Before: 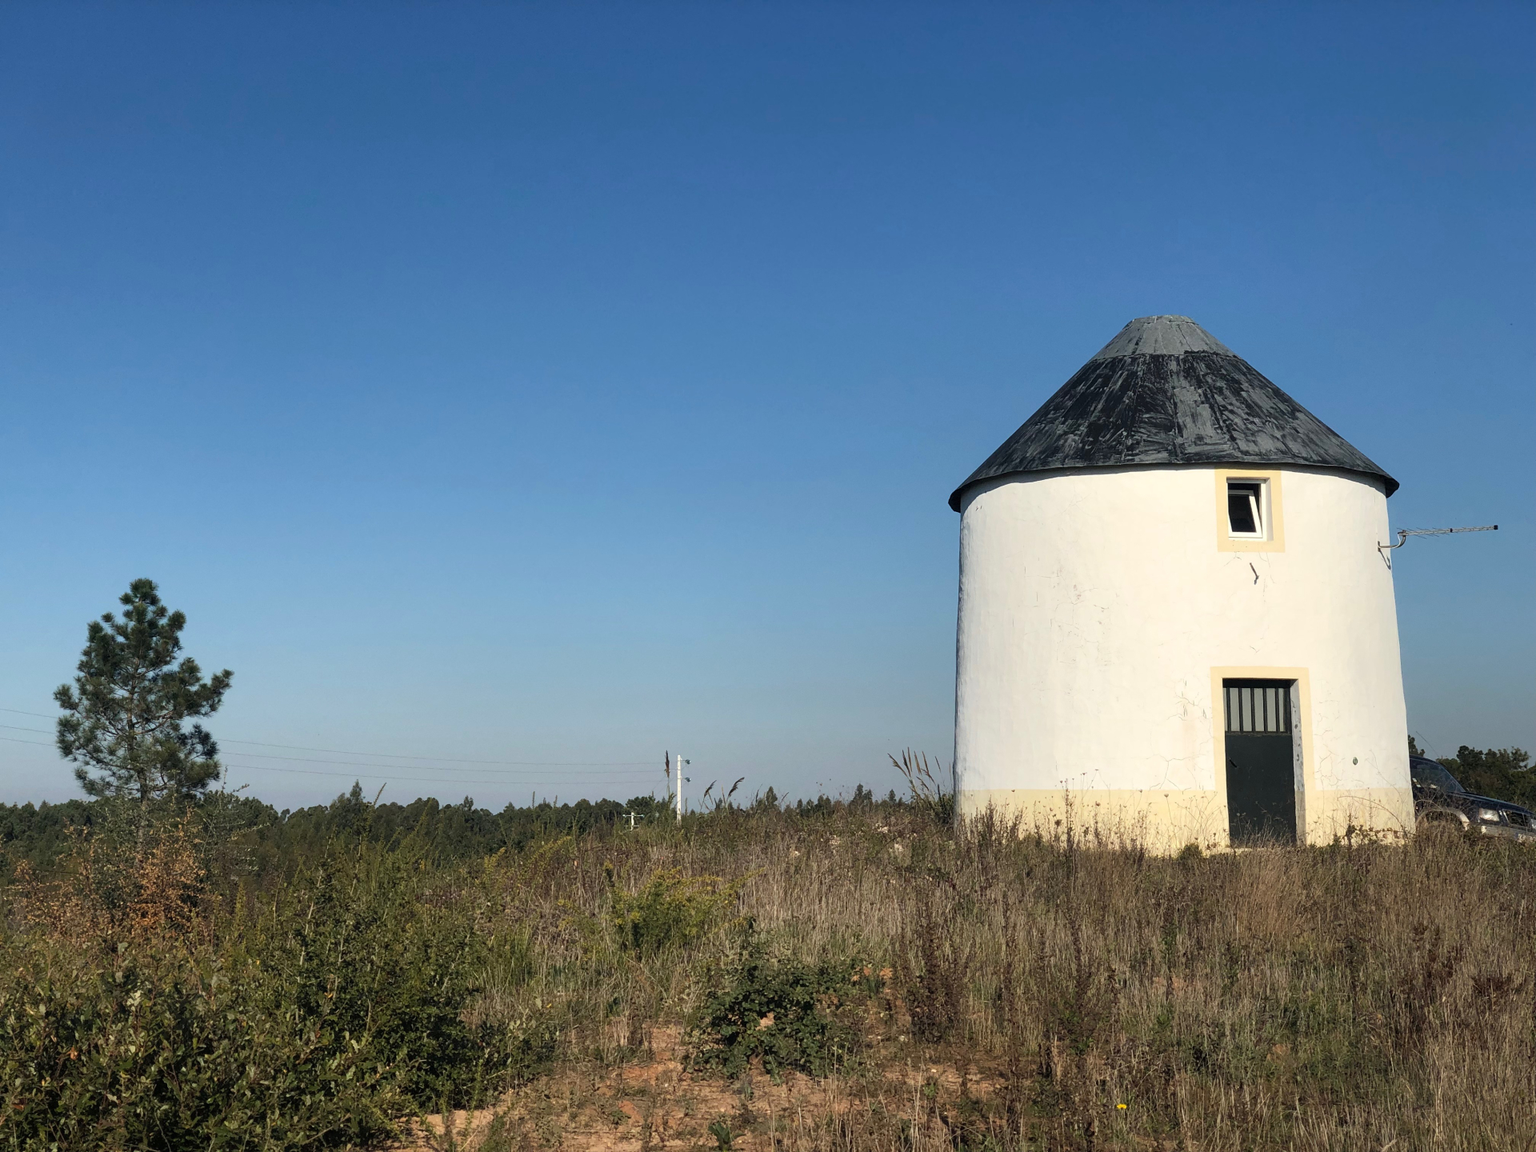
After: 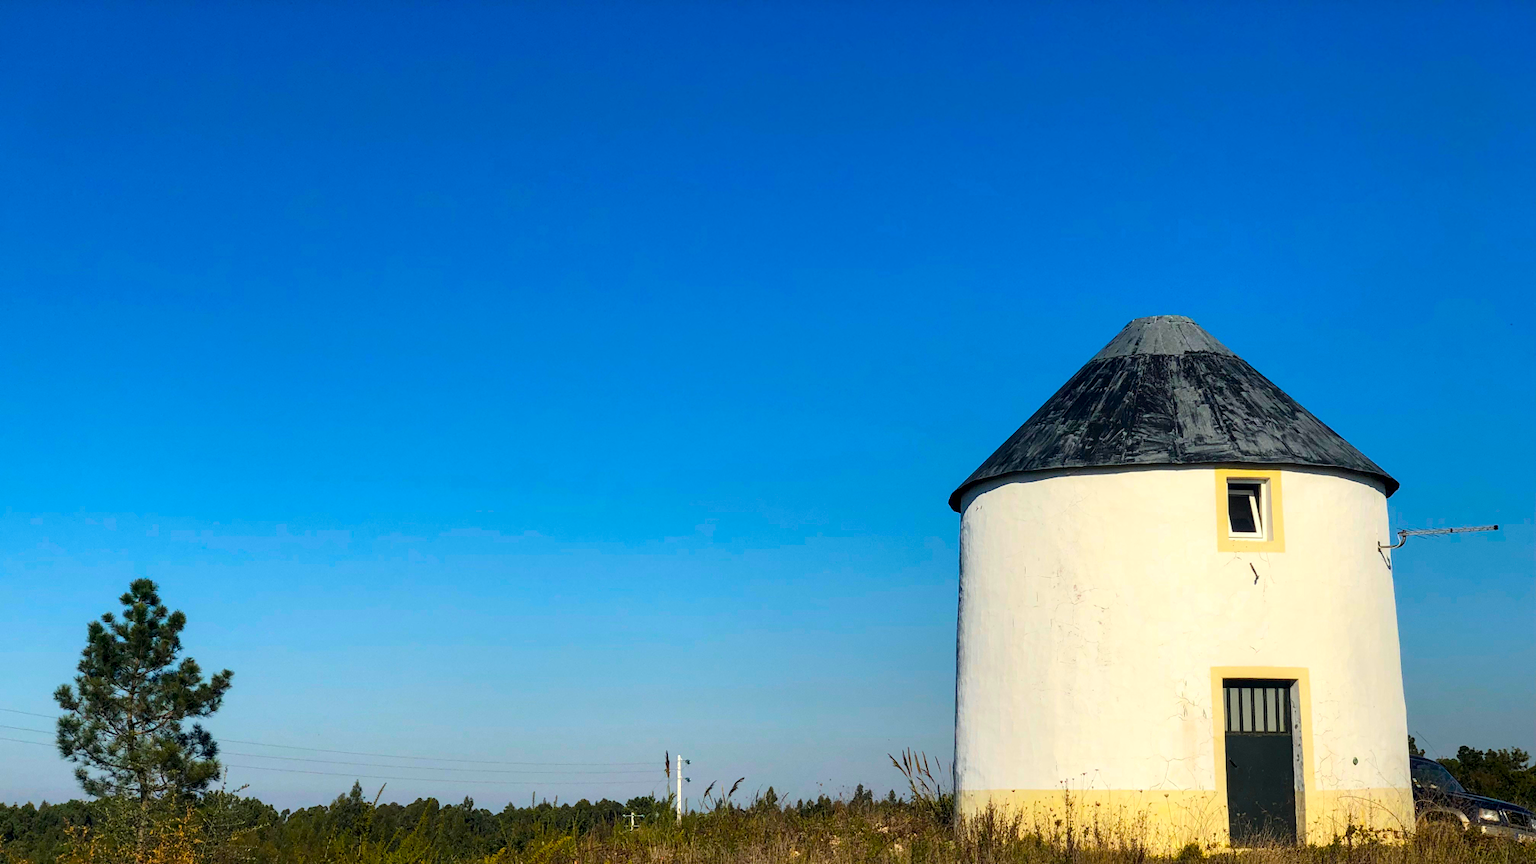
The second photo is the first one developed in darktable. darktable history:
local contrast: highlights 26%, shadows 78%, midtone range 0.748
exposure: exposure -0.047 EV, compensate highlight preservation false
crop: bottom 24.919%
color balance rgb: linear chroma grading › global chroma 41.664%, perceptual saturation grading › global saturation 25.439%, global vibrance 18.585%
